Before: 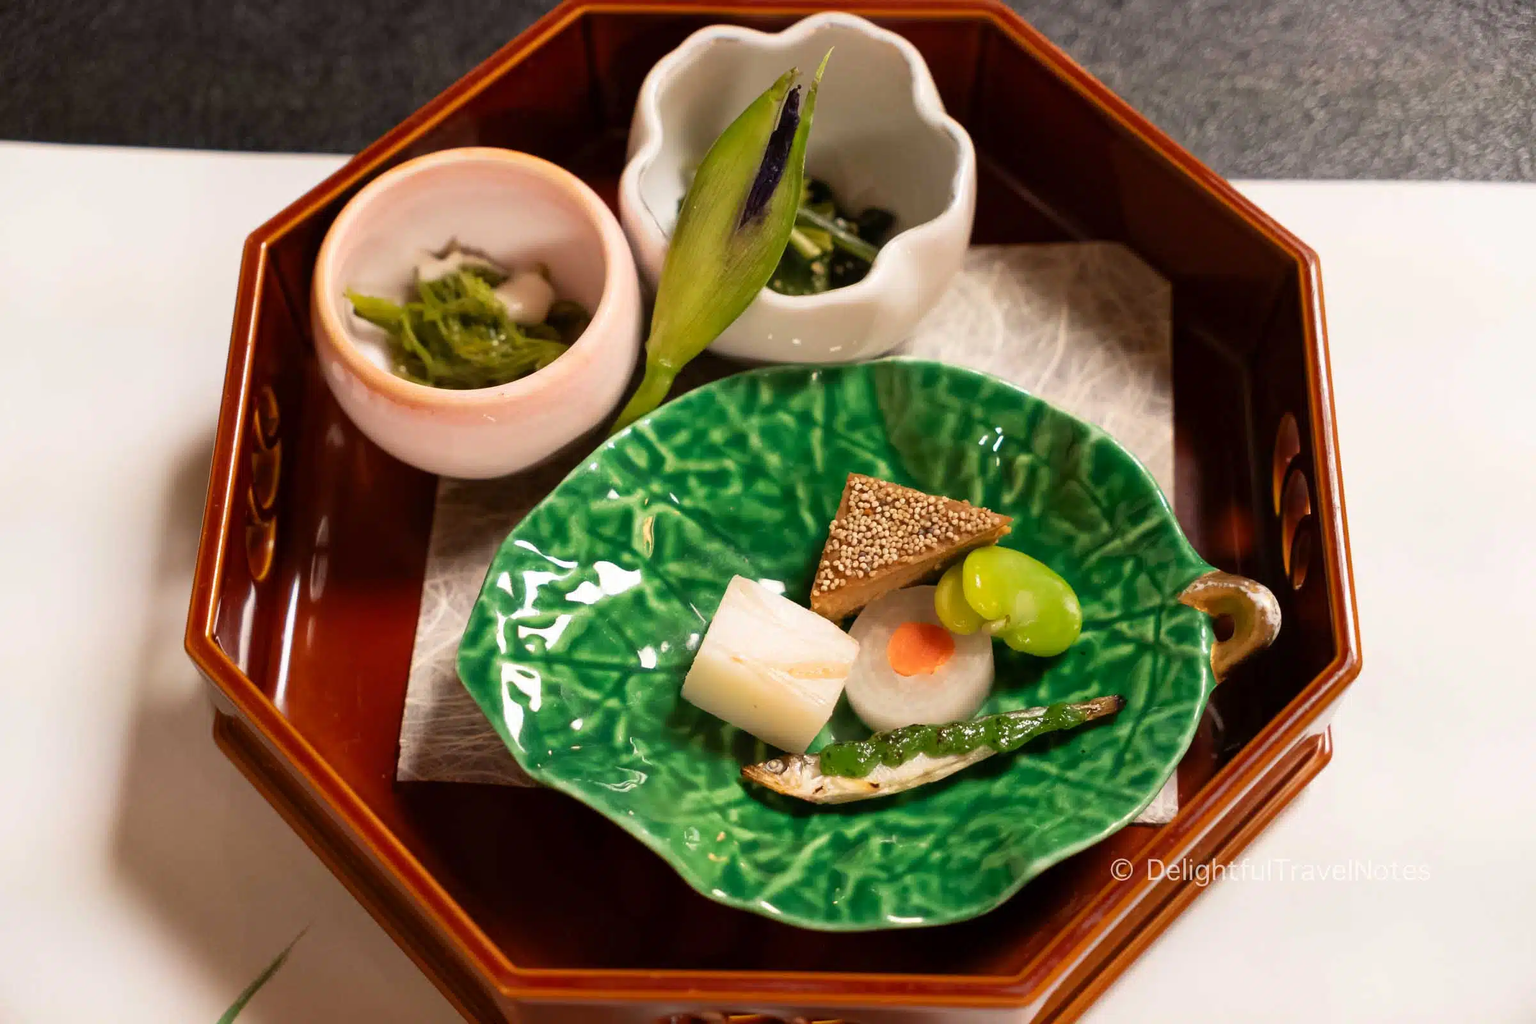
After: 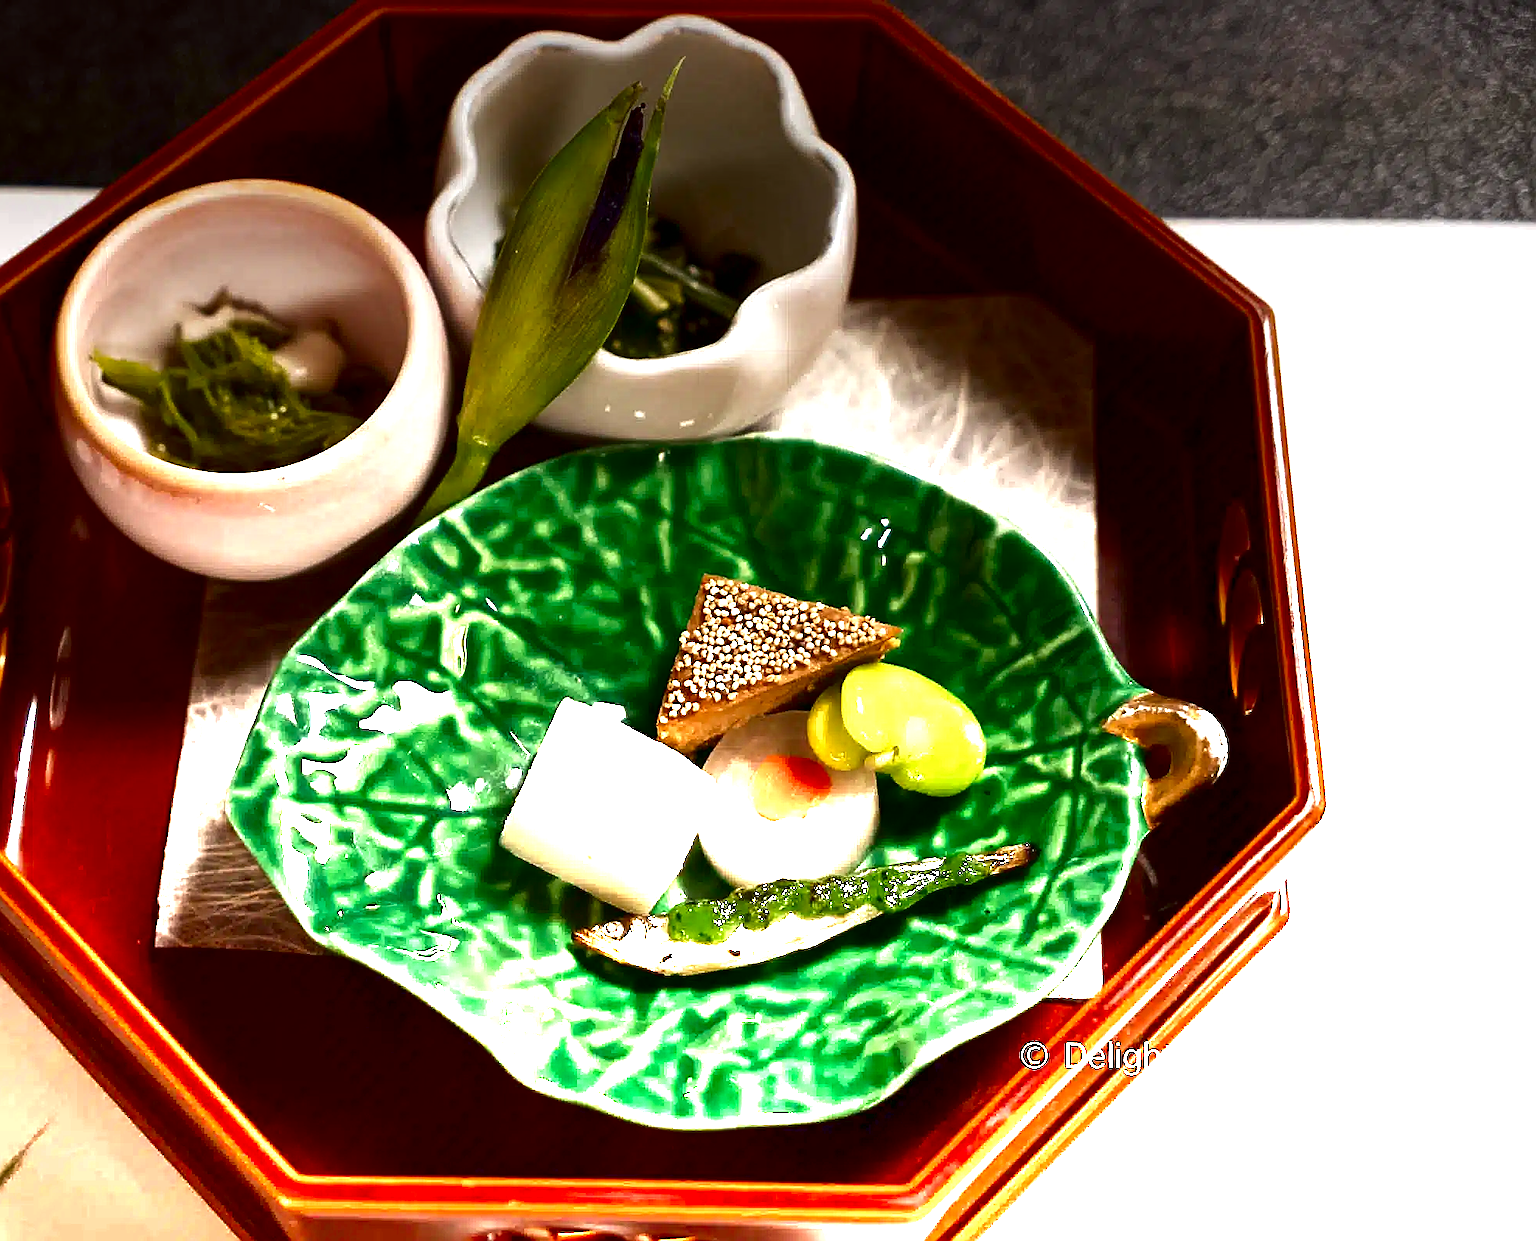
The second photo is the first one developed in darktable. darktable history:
white balance: red 0.986, blue 1.01
graduated density: density -3.9 EV
contrast brightness saturation: brightness -0.52
crop: left 17.582%, bottom 0.031%
sharpen: on, module defaults
